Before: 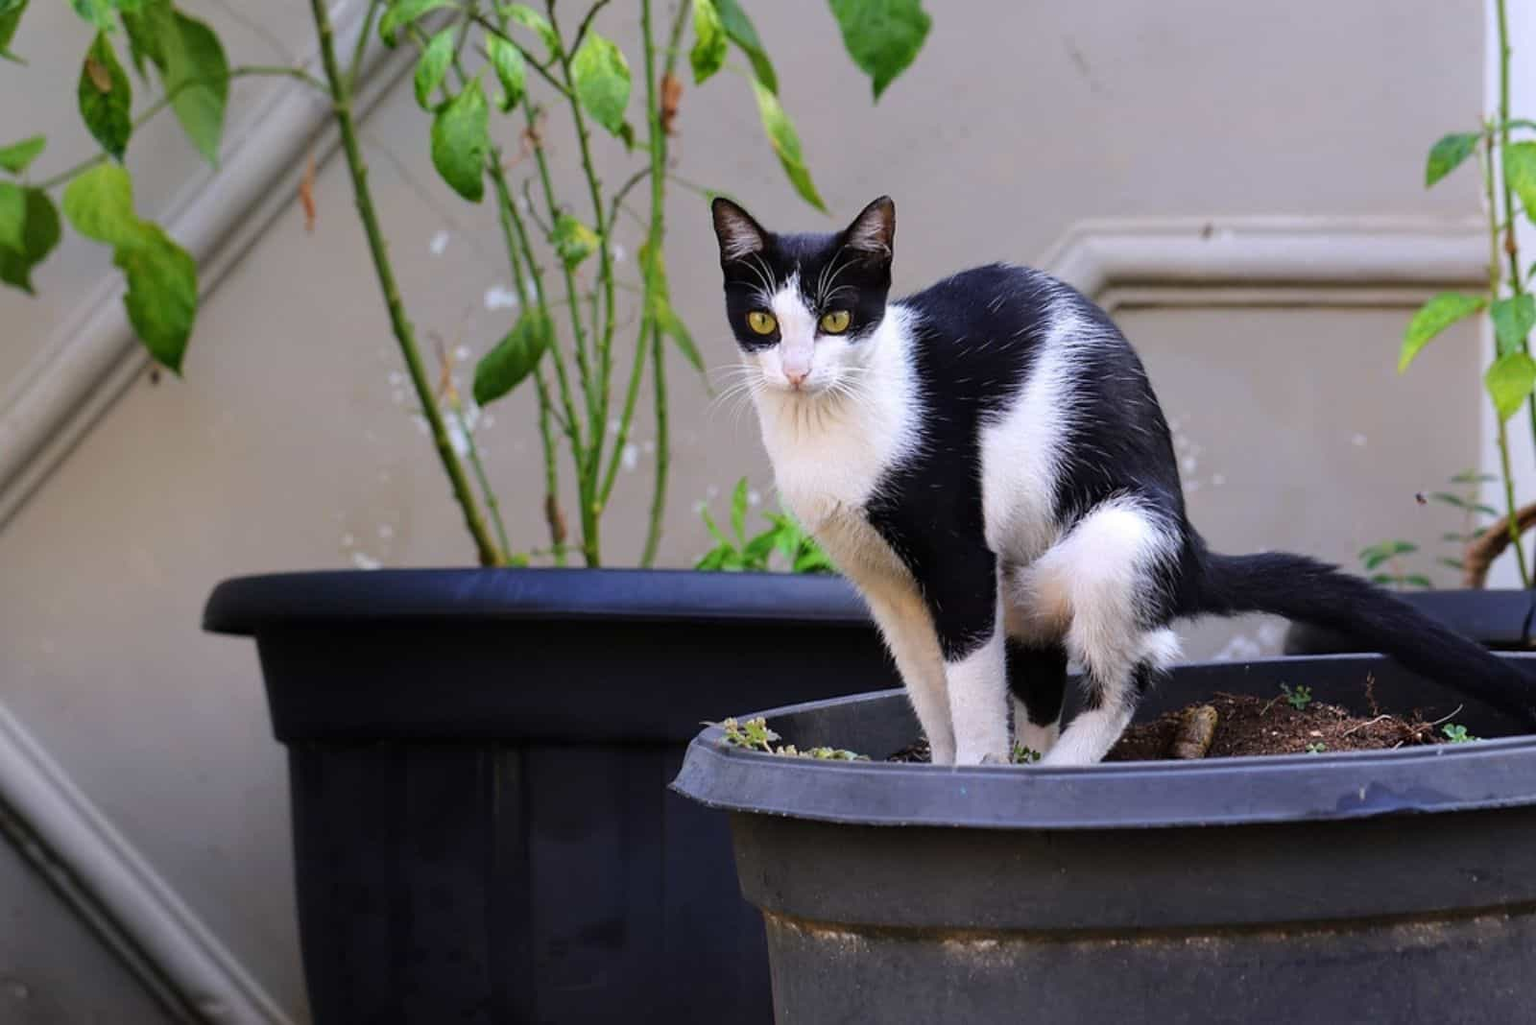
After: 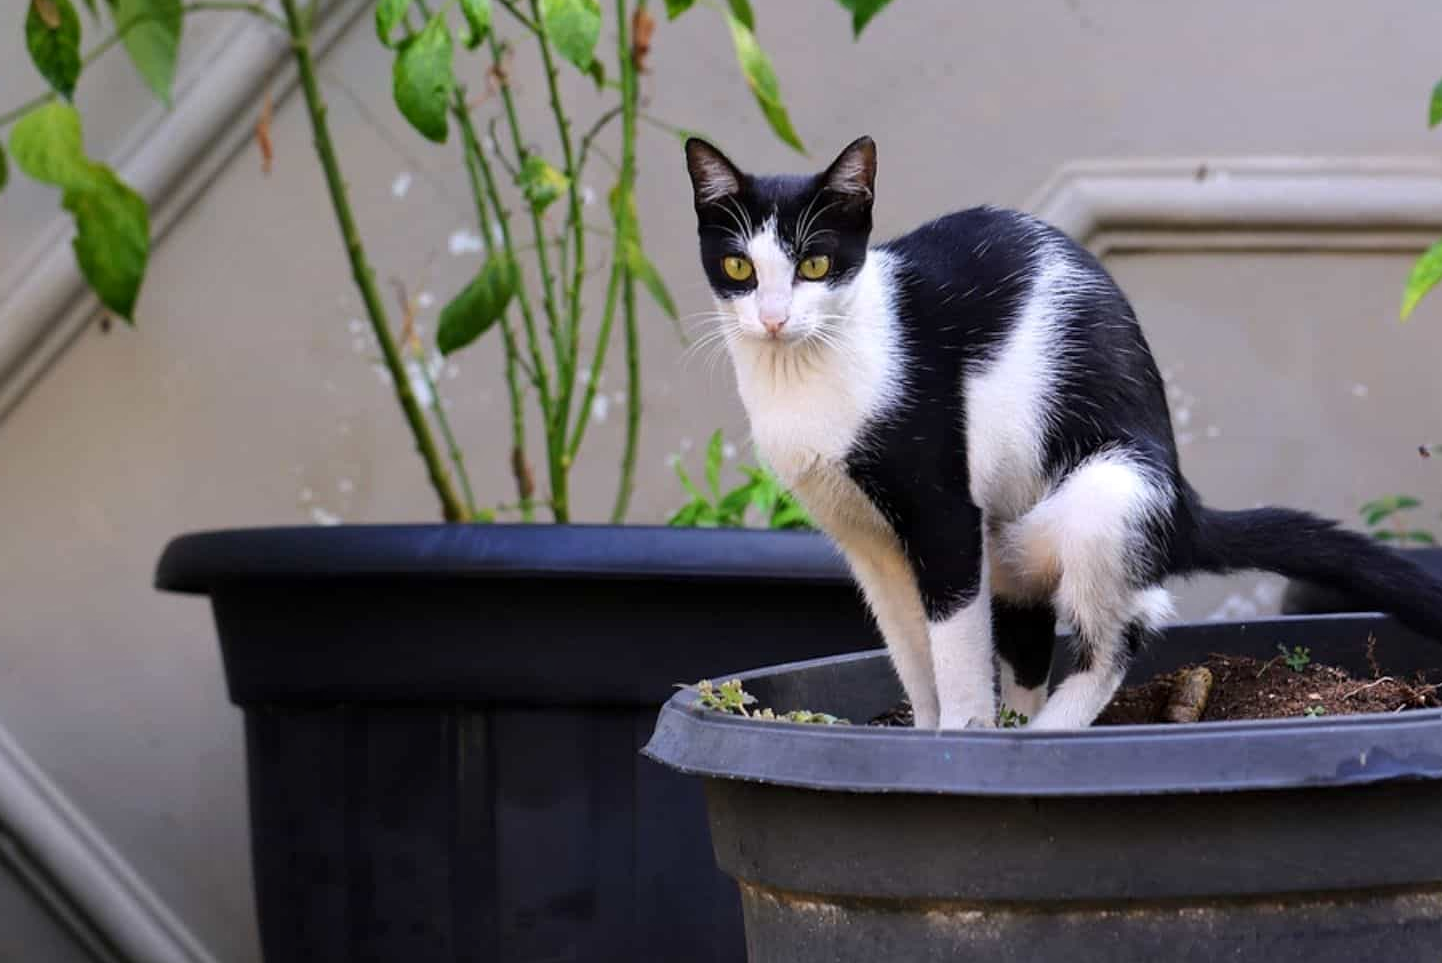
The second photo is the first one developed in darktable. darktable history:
crop: left 3.518%, top 6.442%, right 6.313%, bottom 3.321%
local contrast: mode bilateral grid, contrast 21, coarseness 51, detail 119%, midtone range 0.2
